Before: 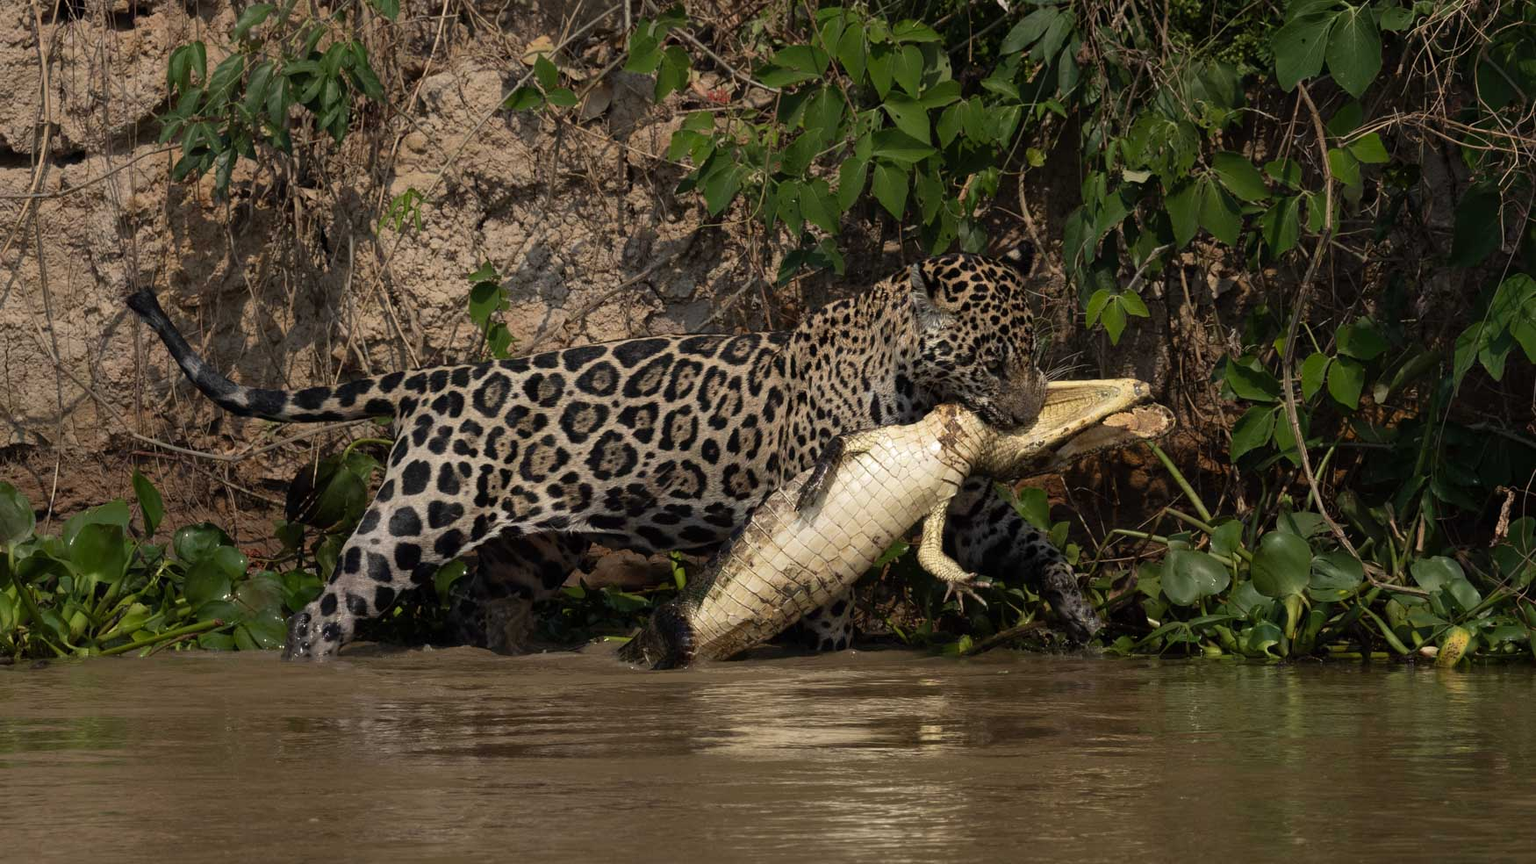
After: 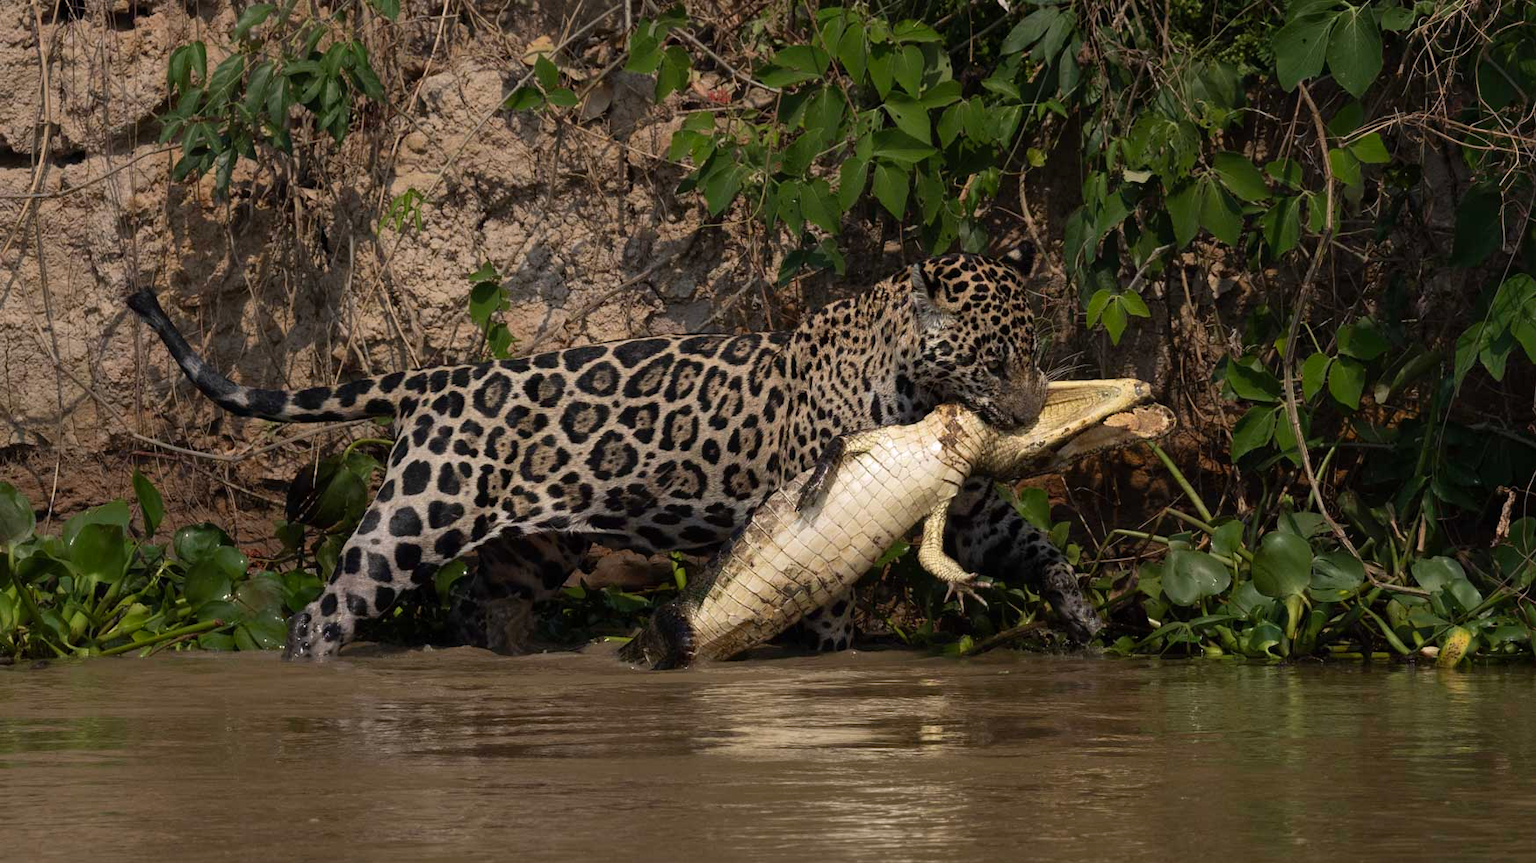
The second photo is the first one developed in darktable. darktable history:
white balance: red 1.009, blue 1.027
contrast brightness saturation: contrast 0.04, saturation 0.07
